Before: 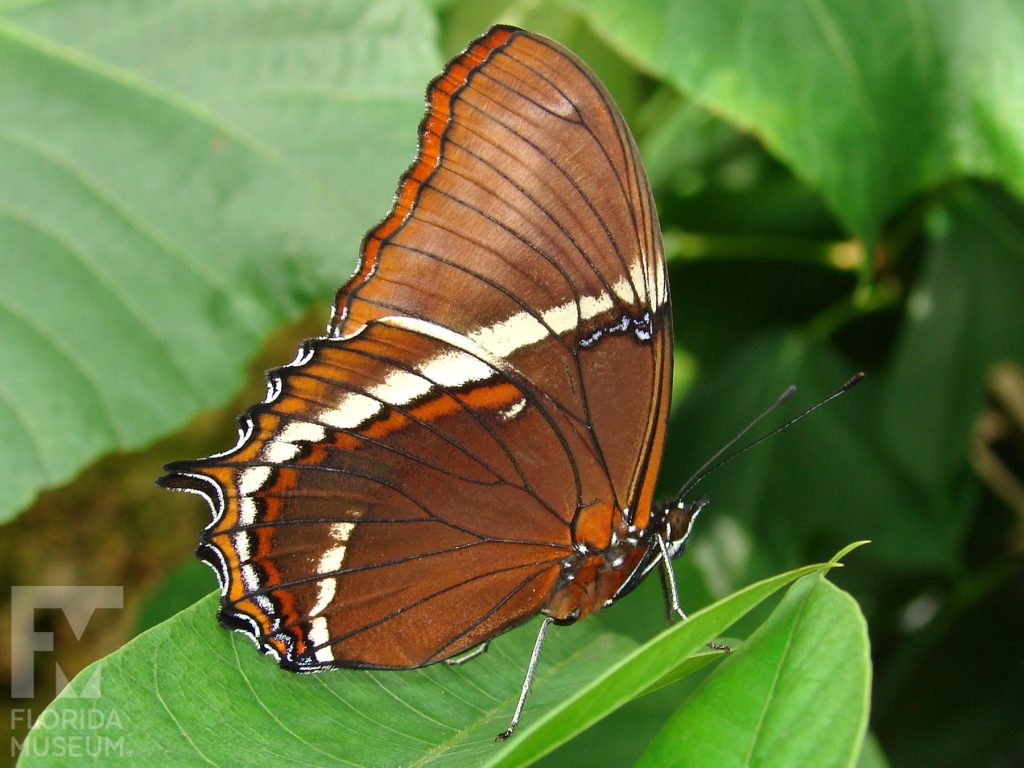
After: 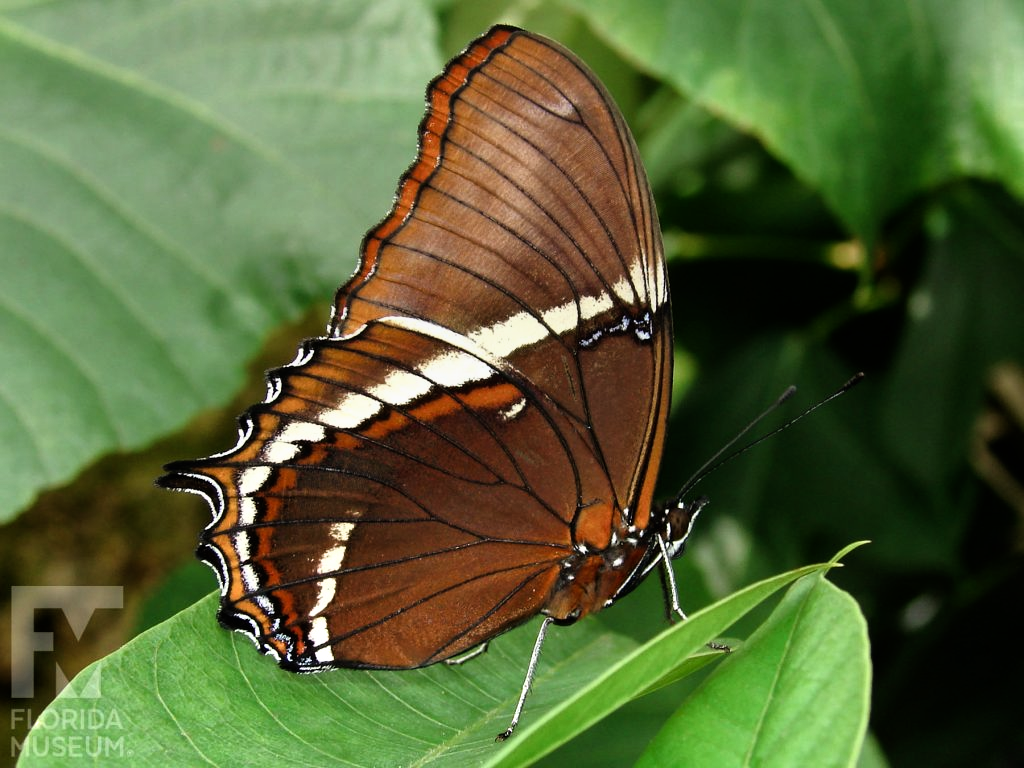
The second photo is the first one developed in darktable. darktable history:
filmic rgb: white relative exposure 2.2 EV, hardness 6.97
graduated density: rotation 5.63°, offset 76.9
tone equalizer: -8 EV -0.55 EV
